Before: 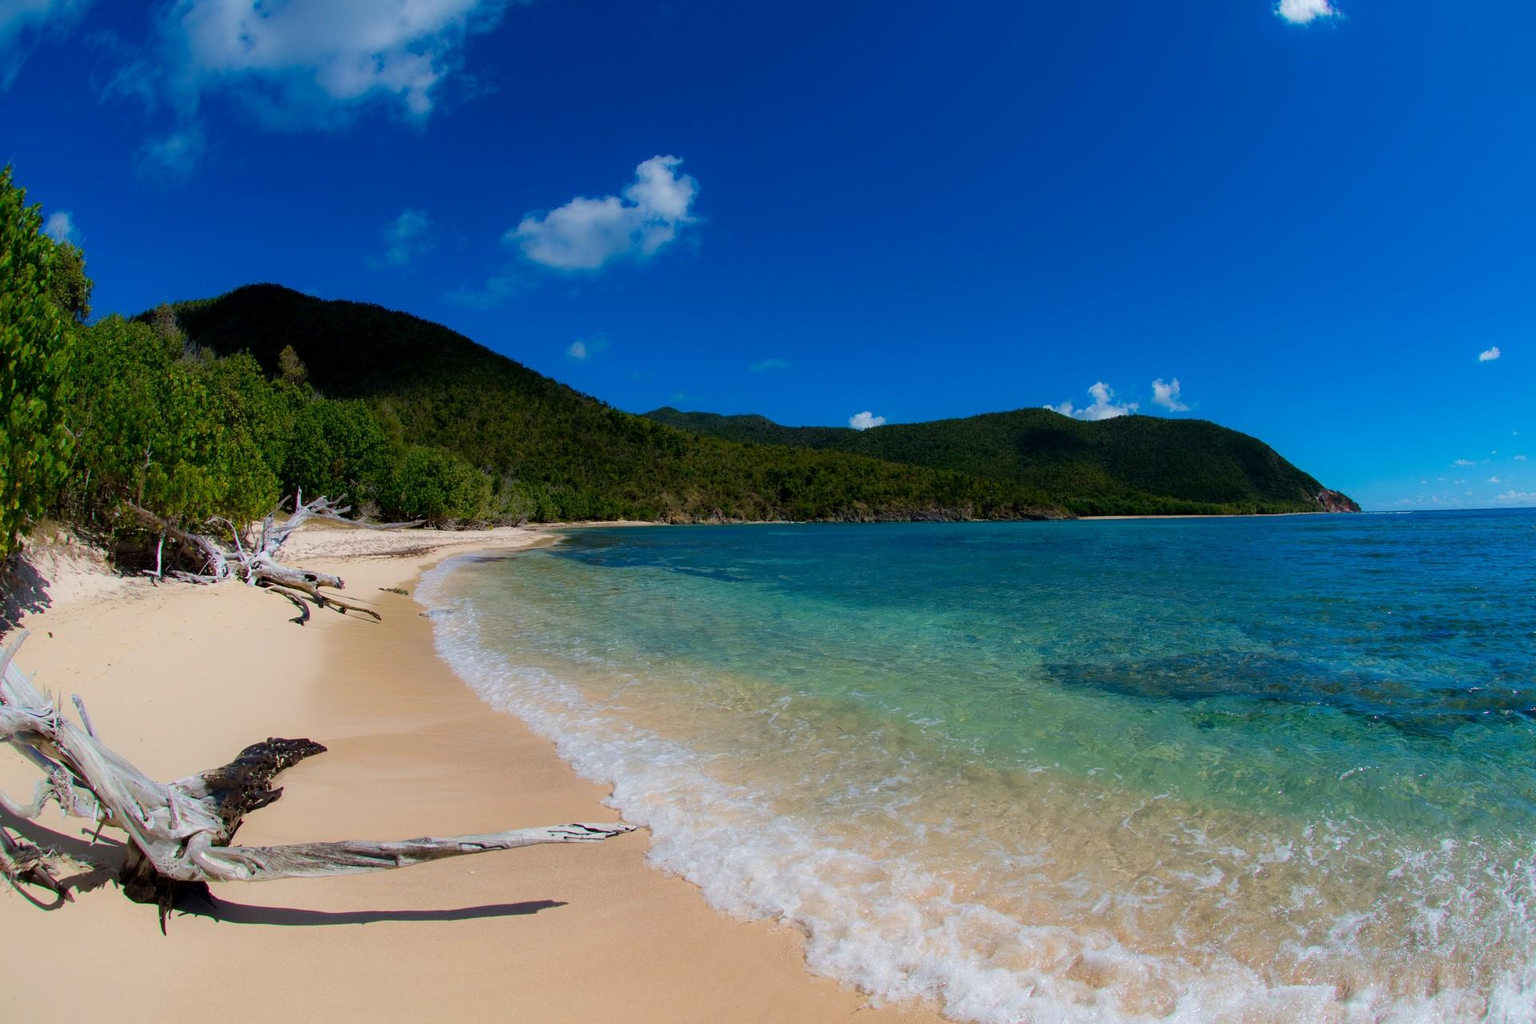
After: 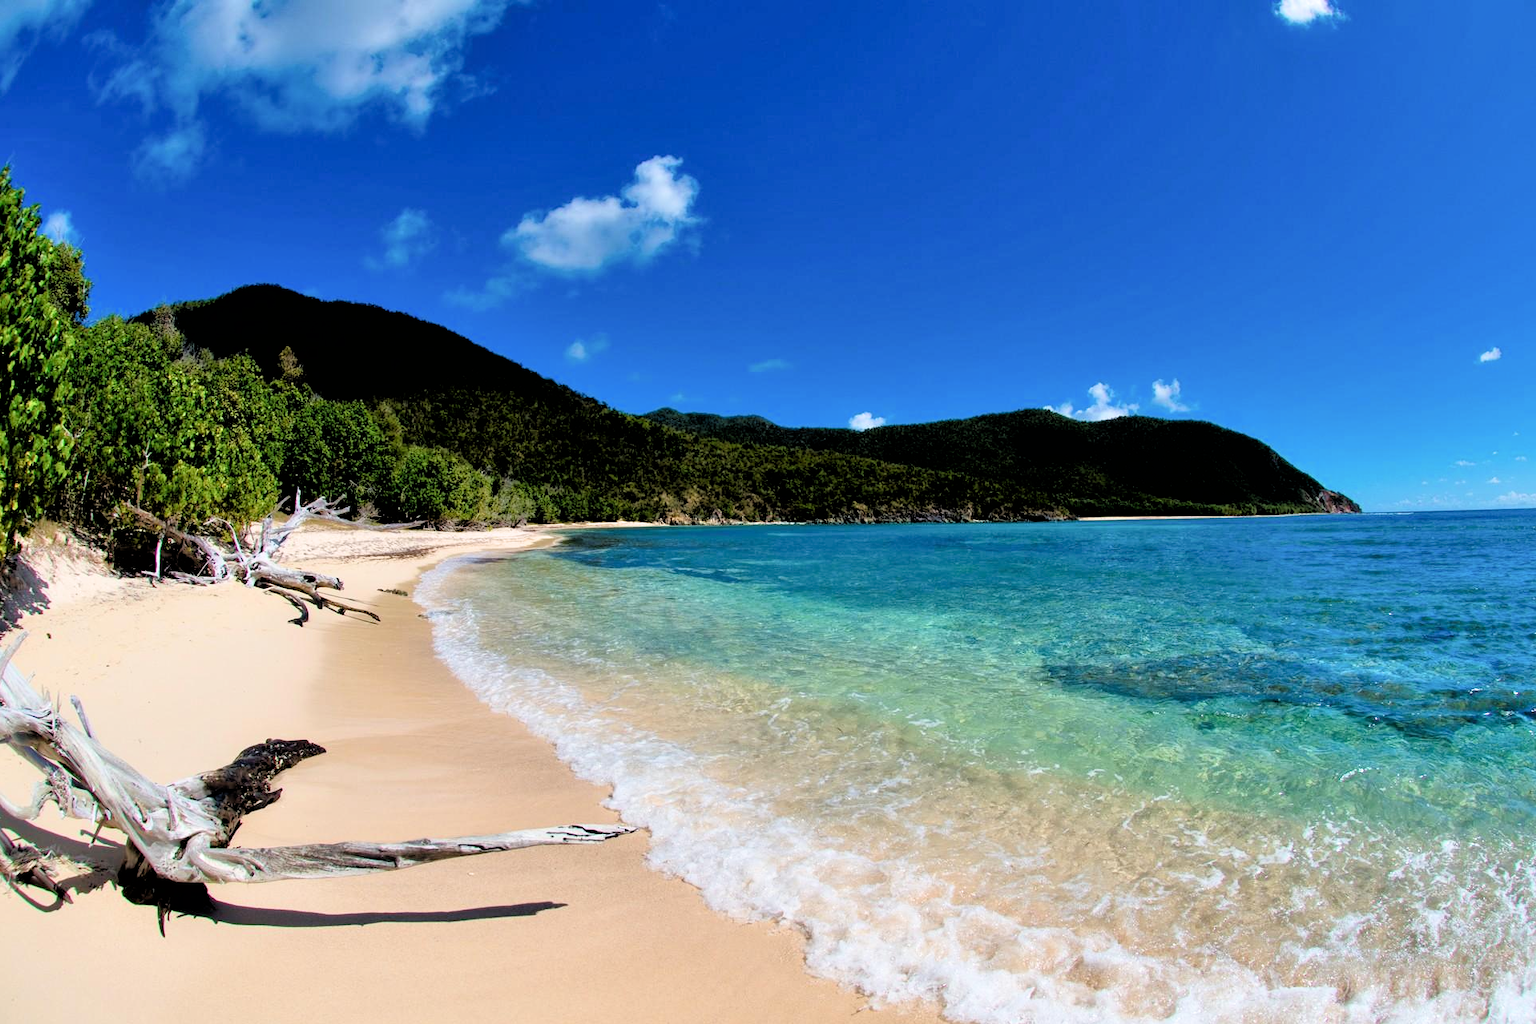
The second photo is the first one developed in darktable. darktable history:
filmic rgb: black relative exposure -3.57 EV, white relative exposure 2.29 EV, hardness 3.41
tone equalizer: -7 EV 0.15 EV, -6 EV 0.6 EV, -5 EV 1.15 EV, -4 EV 1.33 EV, -3 EV 1.15 EV, -2 EV 0.6 EV, -1 EV 0.15 EV, mask exposure compensation -0.5 EV
crop and rotate: left 0.126%
